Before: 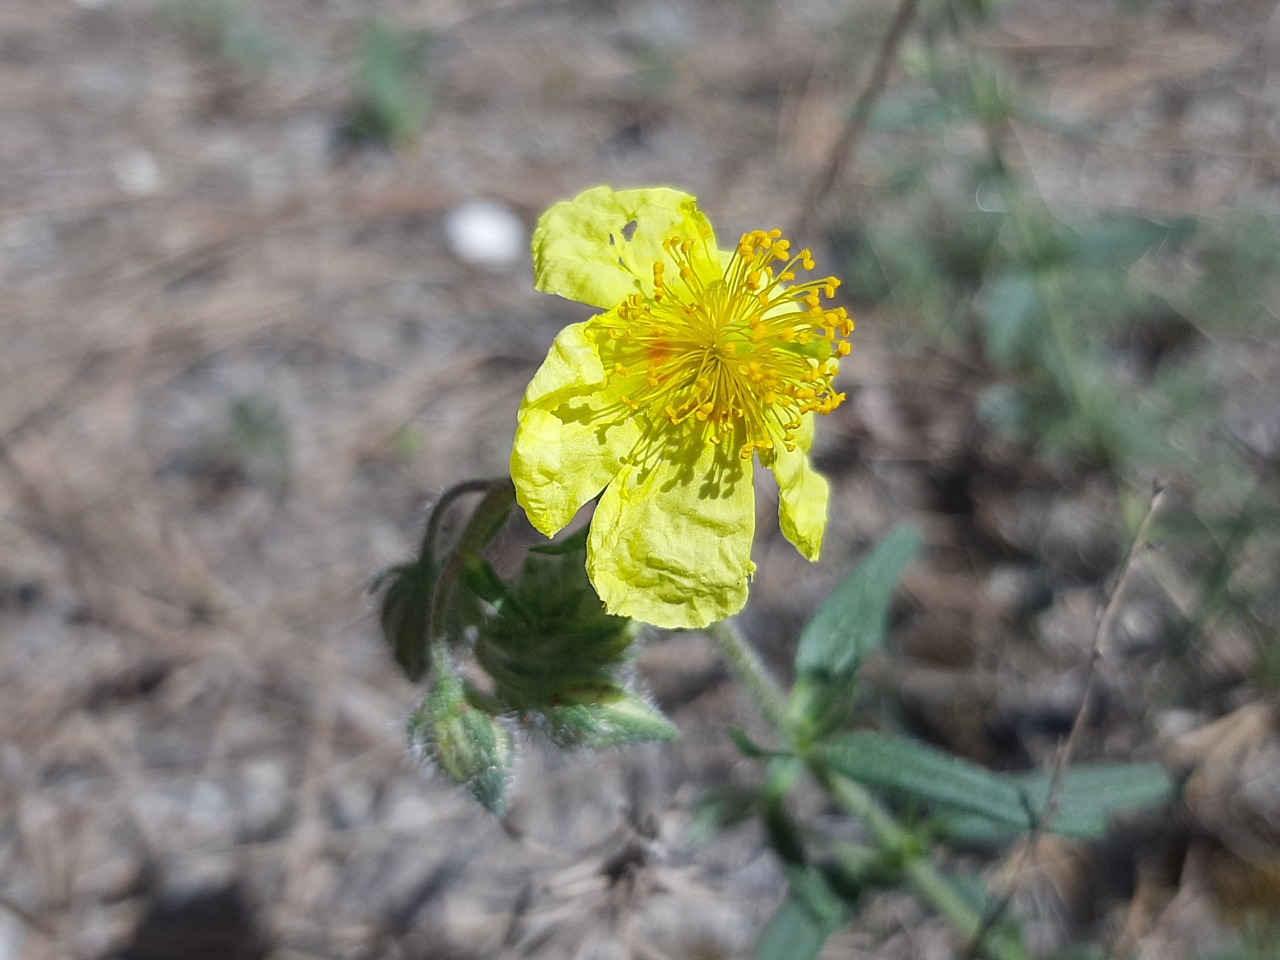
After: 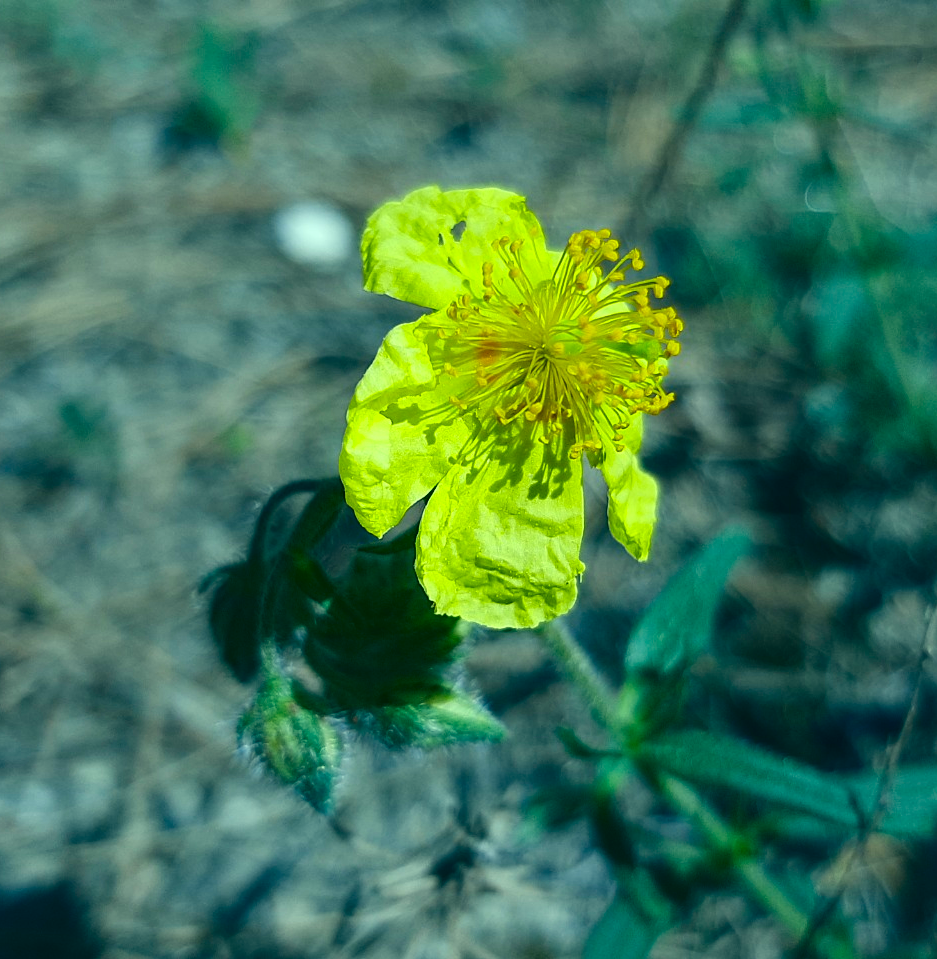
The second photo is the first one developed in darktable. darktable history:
crop: left 13.4%, top 0%, right 13.33%
color correction: highlights a* -19.31, highlights b* 9.8, shadows a* -21.07, shadows b* -10.7
contrast brightness saturation: contrast 0.115, brightness -0.116, saturation 0.202
color balance rgb: shadows lift › luminance -20.344%, perceptual saturation grading › global saturation 0.189%, global vibrance 20%
